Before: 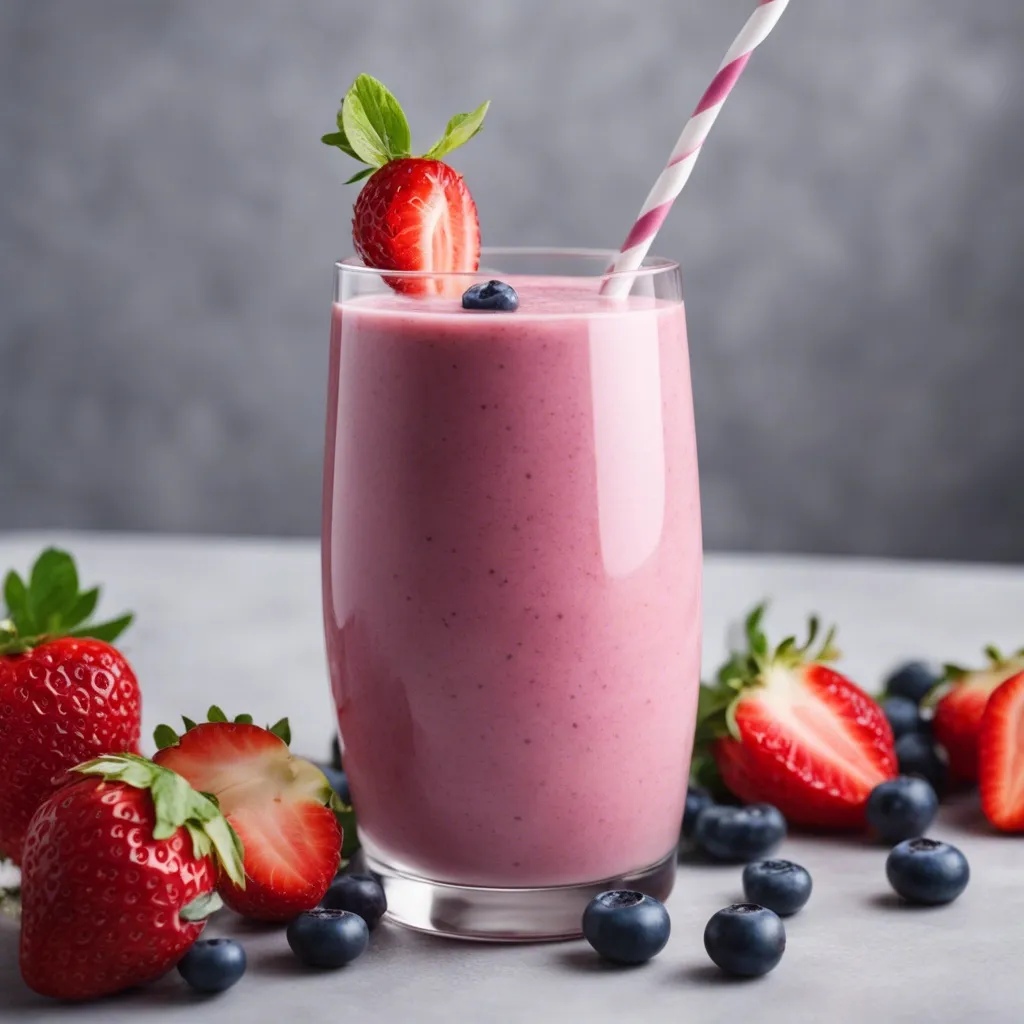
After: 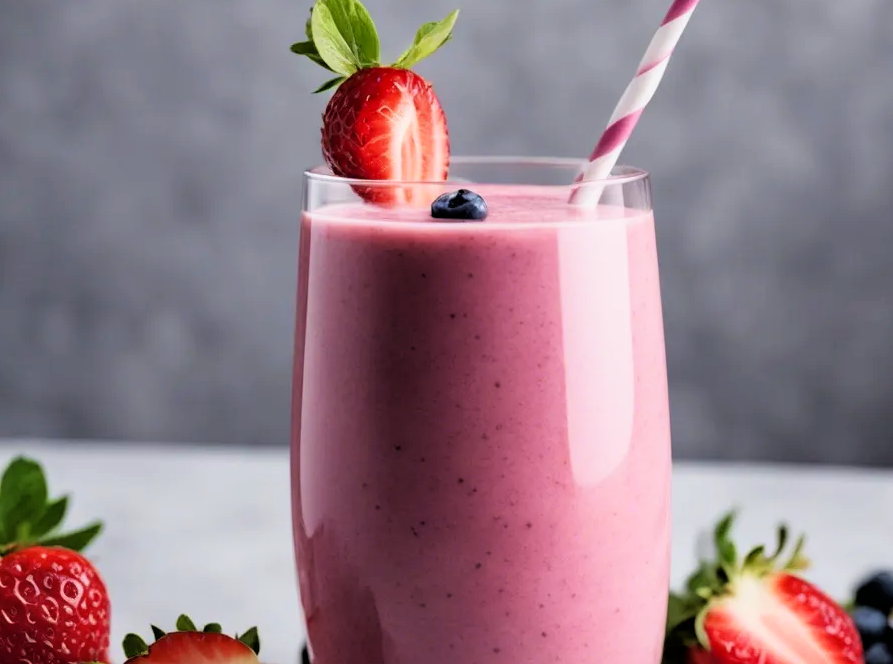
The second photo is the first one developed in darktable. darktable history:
velvia: on, module defaults
crop: left 3.116%, top 8.896%, right 9.643%, bottom 26.237%
shadows and highlights: radius 135.99, soften with gaussian
filmic rgb: black relative exposure -3.73 EV, white relative exposure 2.77 EV, dynamic range scaling -5.27%, hardness 3.03, iterations of high-quality reconstruction 0
